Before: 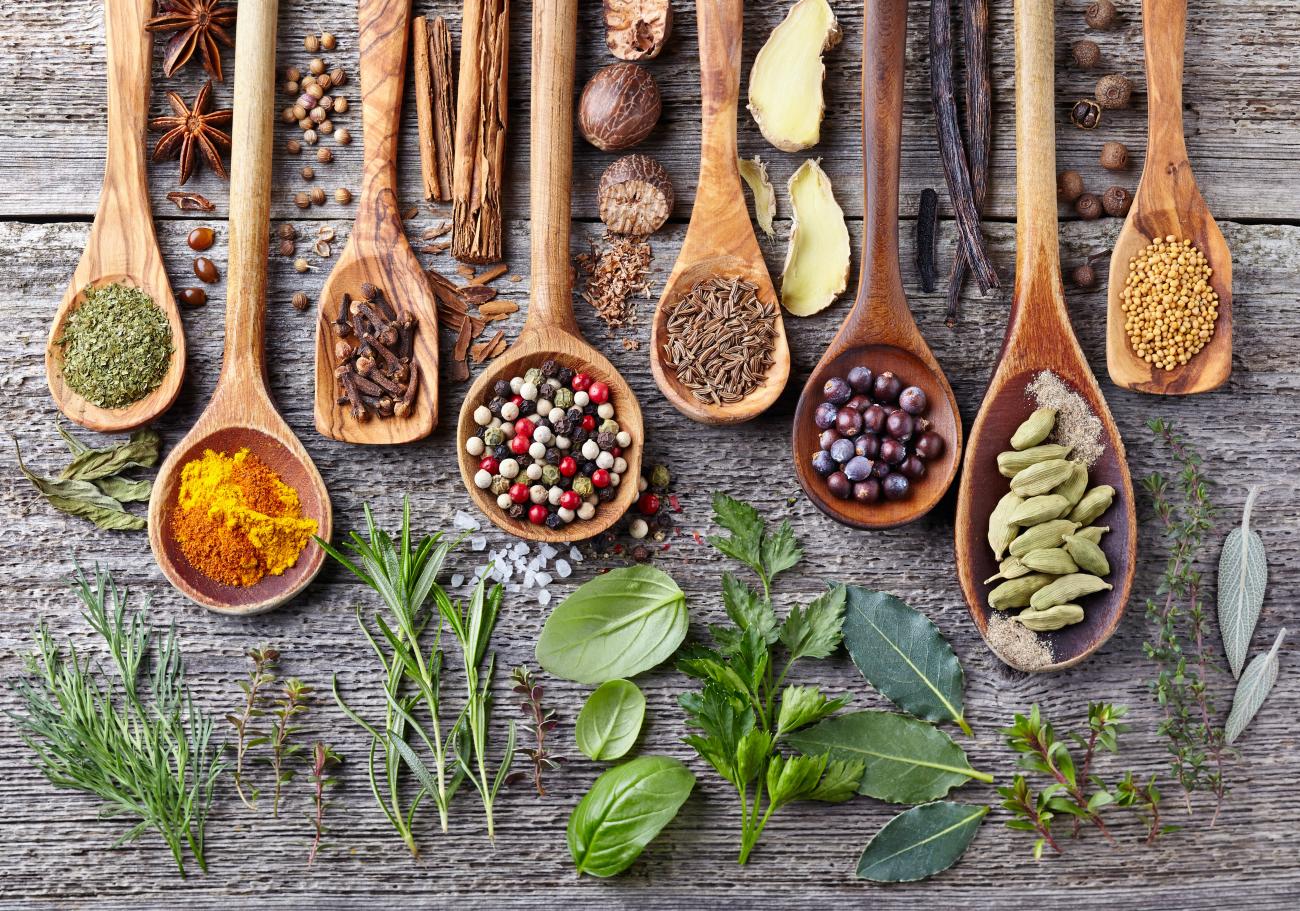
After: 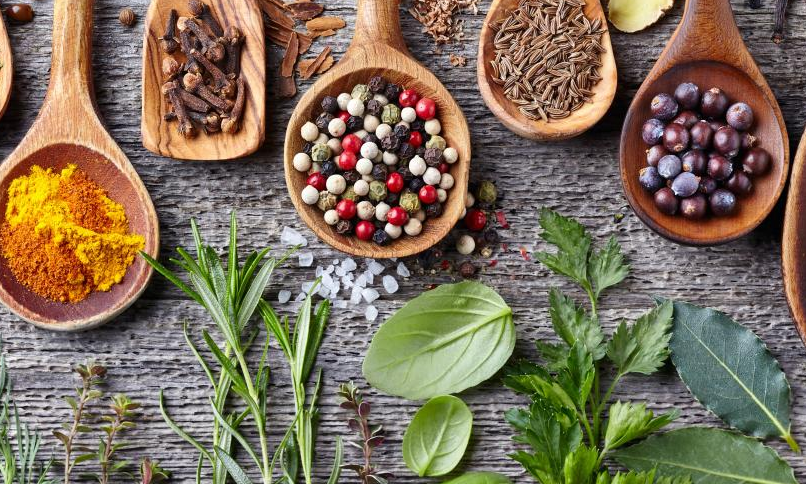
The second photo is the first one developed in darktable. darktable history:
crop: left 13.312%, top 31.28%, right 24.627%, bottom 15.582%
tone equalizer: on, module defaults
